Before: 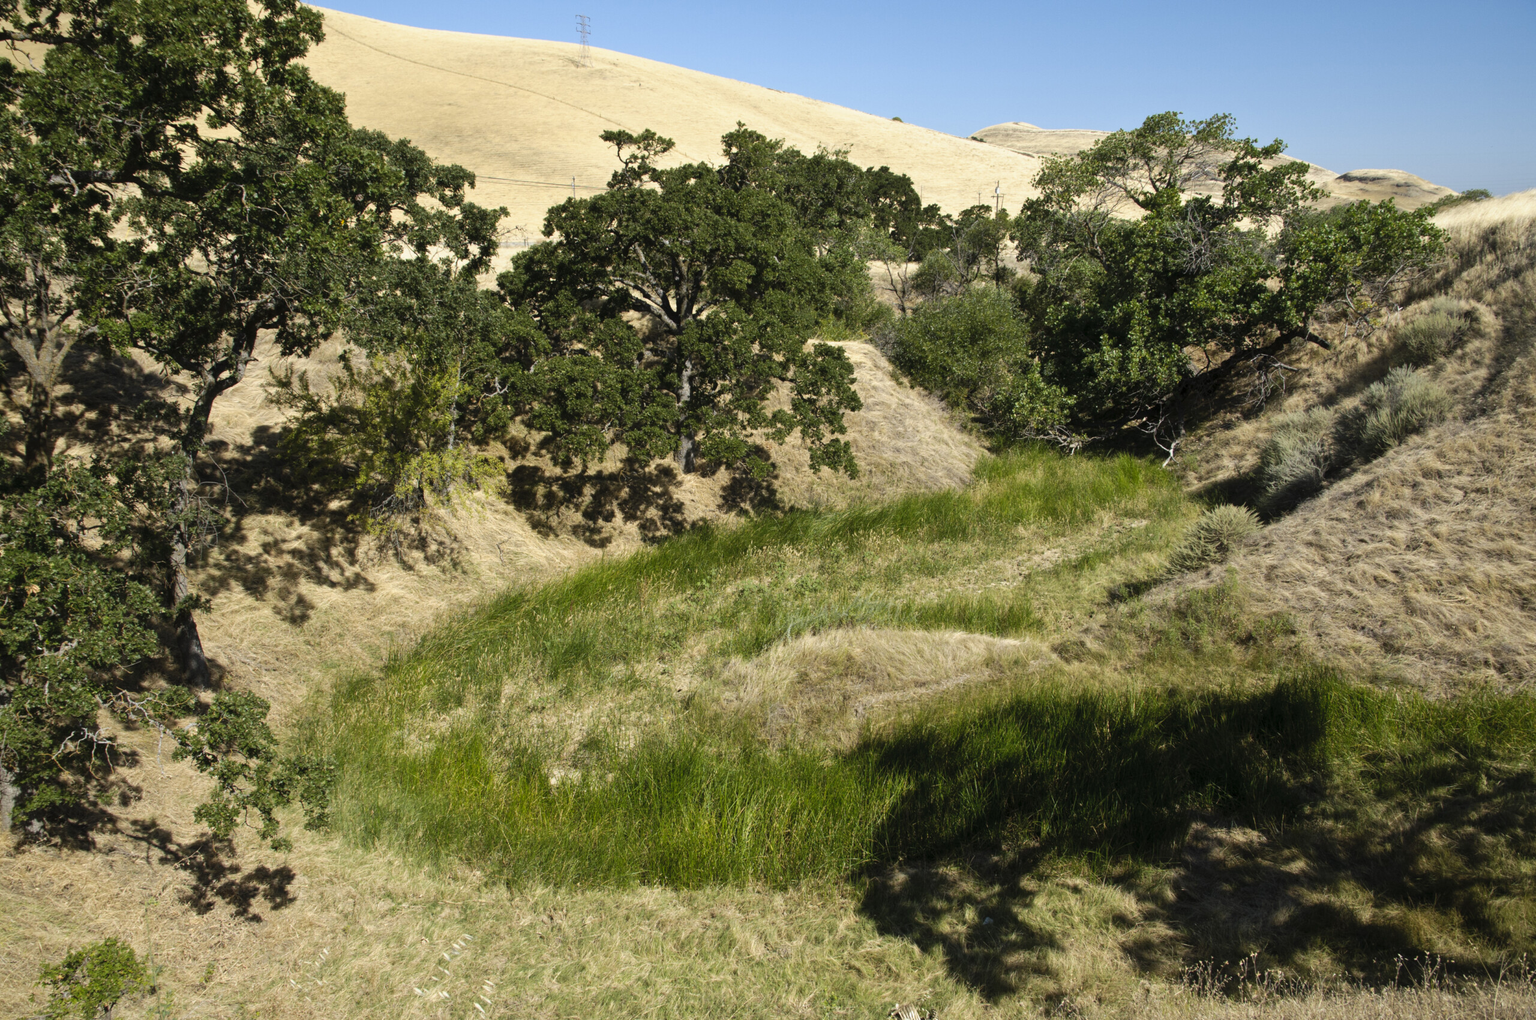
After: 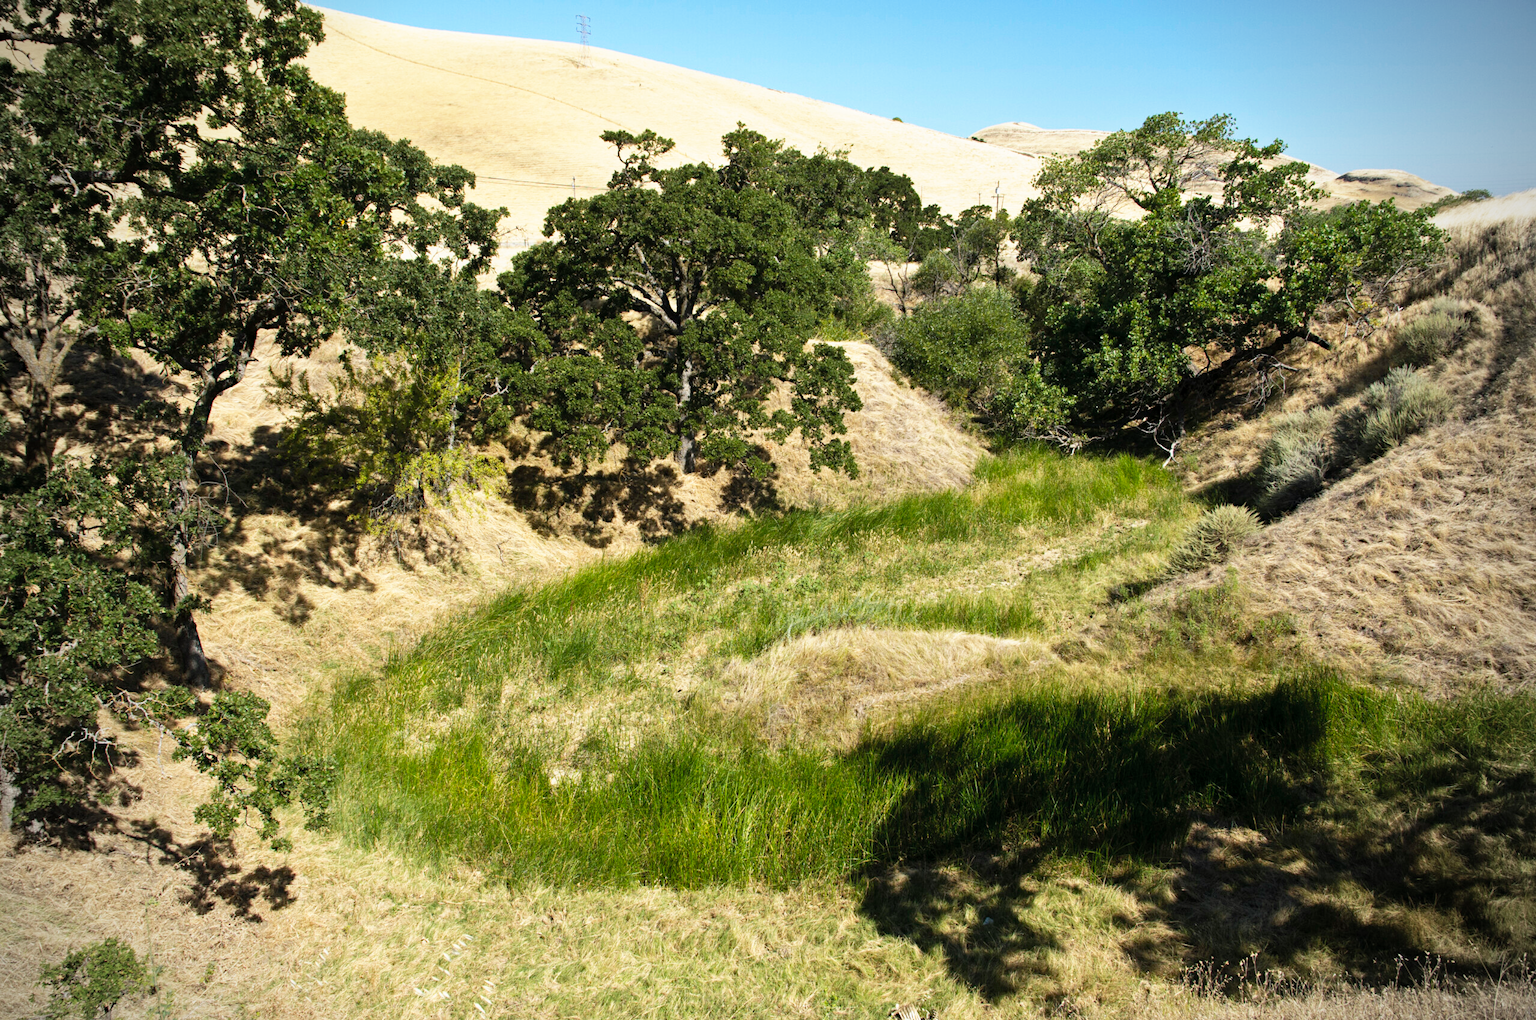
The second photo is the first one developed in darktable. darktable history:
vignetting: on, module defaults
haze removal: compatibility mode true, adaptive false
base curve: curves: ch0 [(0, 0) (0.579, 0.807) (1, 1)], preserve colors none
